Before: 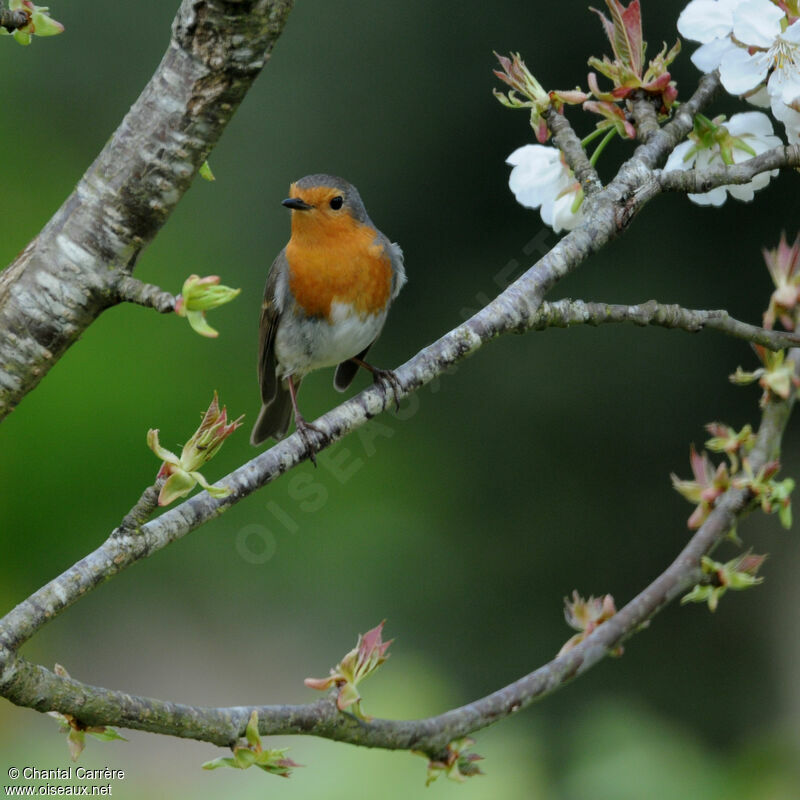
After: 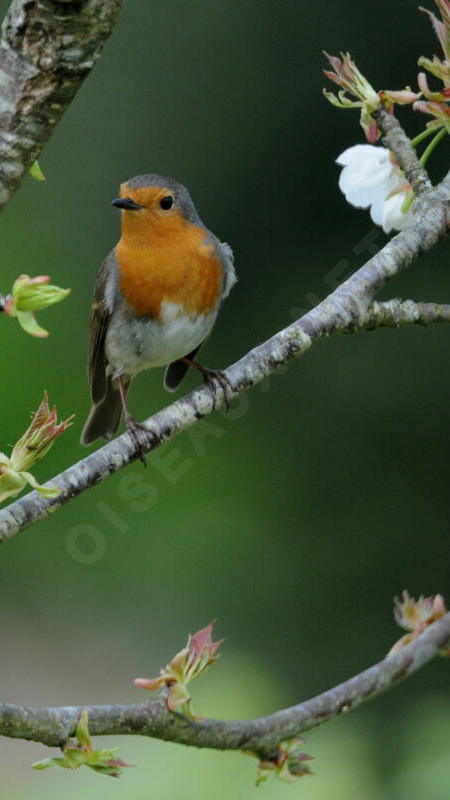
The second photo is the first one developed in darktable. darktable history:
crop: left 21.269%, right 22.419%
